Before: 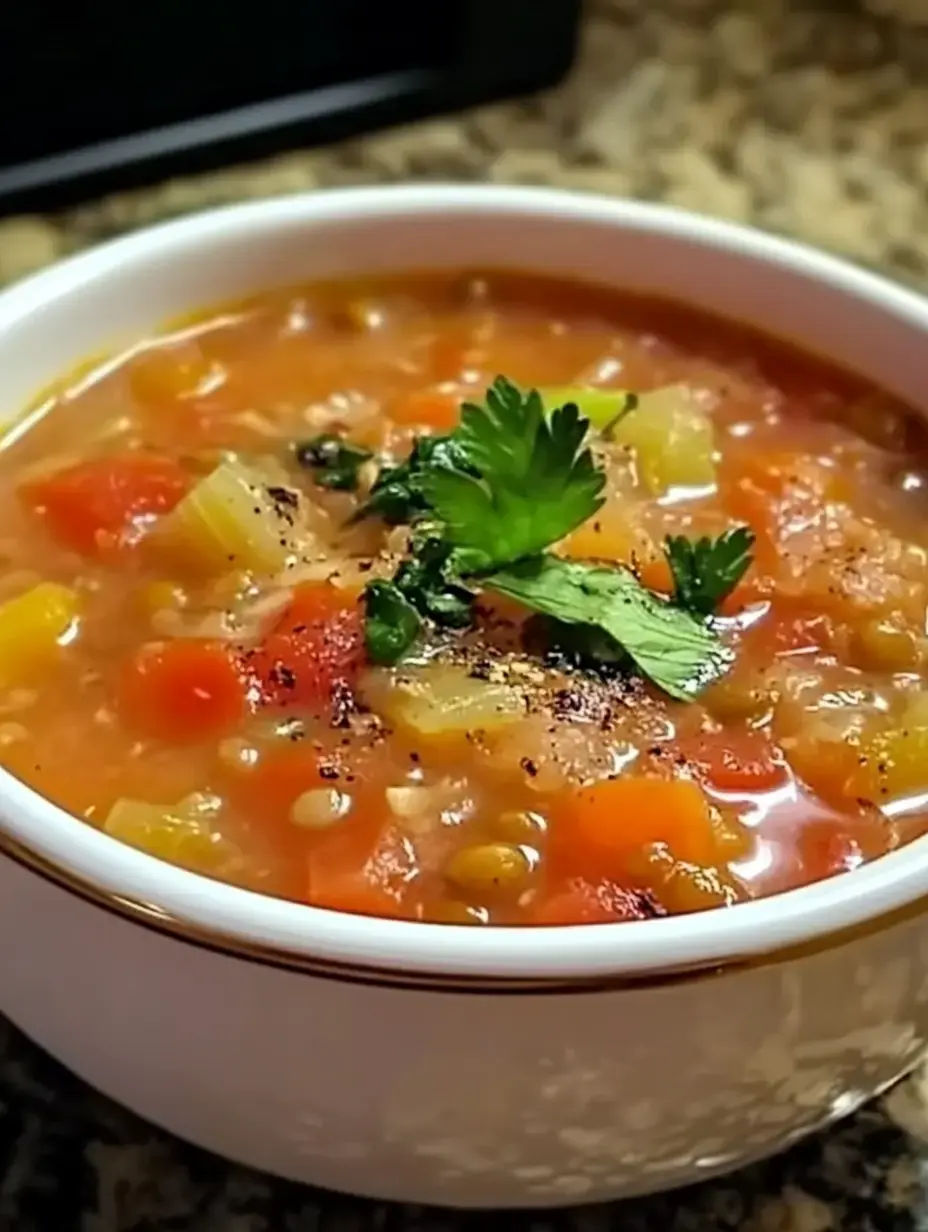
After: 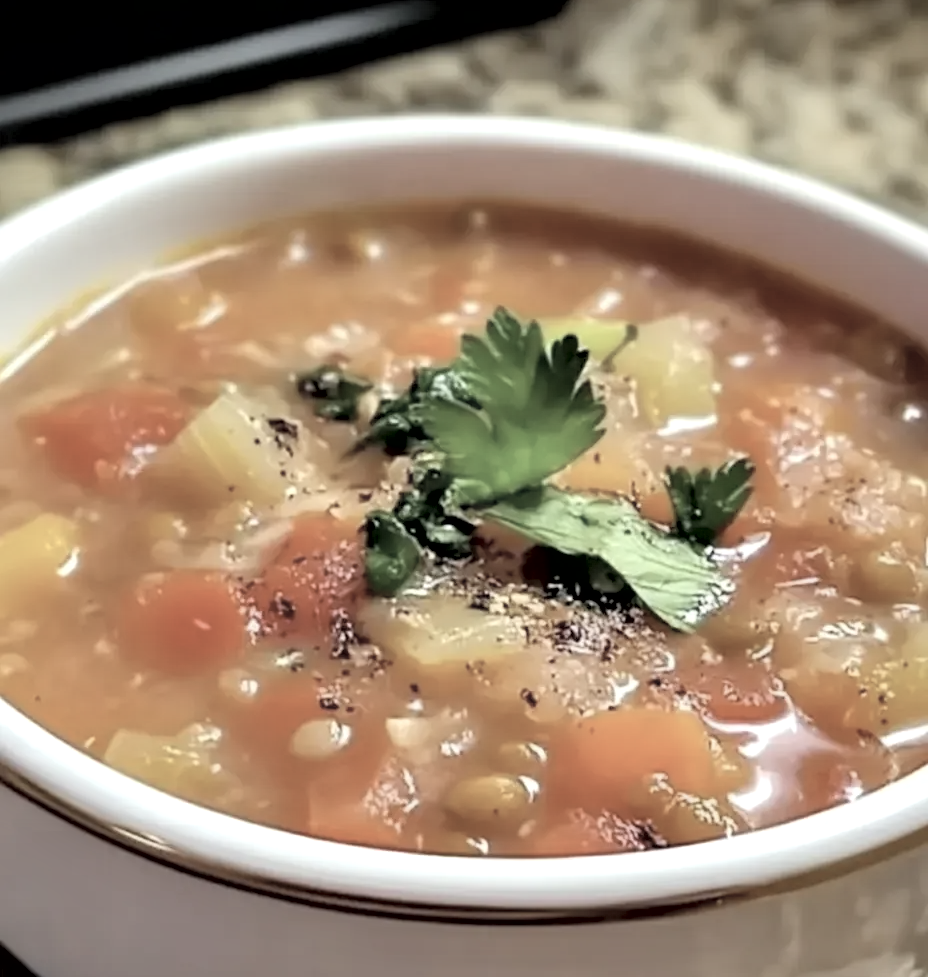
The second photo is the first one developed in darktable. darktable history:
contrast brightness saturation: brightness 0.187, saturation -0.492
crop and rotate: top 5.667%, bottom 14.969%
tone equalizer: edges refinement/feathering 500, mask exposure compensation -1.57 EV, preserve details no
contrast equalizer: octaves 7, y [[0.579, 0.58, 0.505, 0.5, 0.5, 0.5], [0.5 ×6], [0.5 ×6], [0 ×6], [0 ×6]]
